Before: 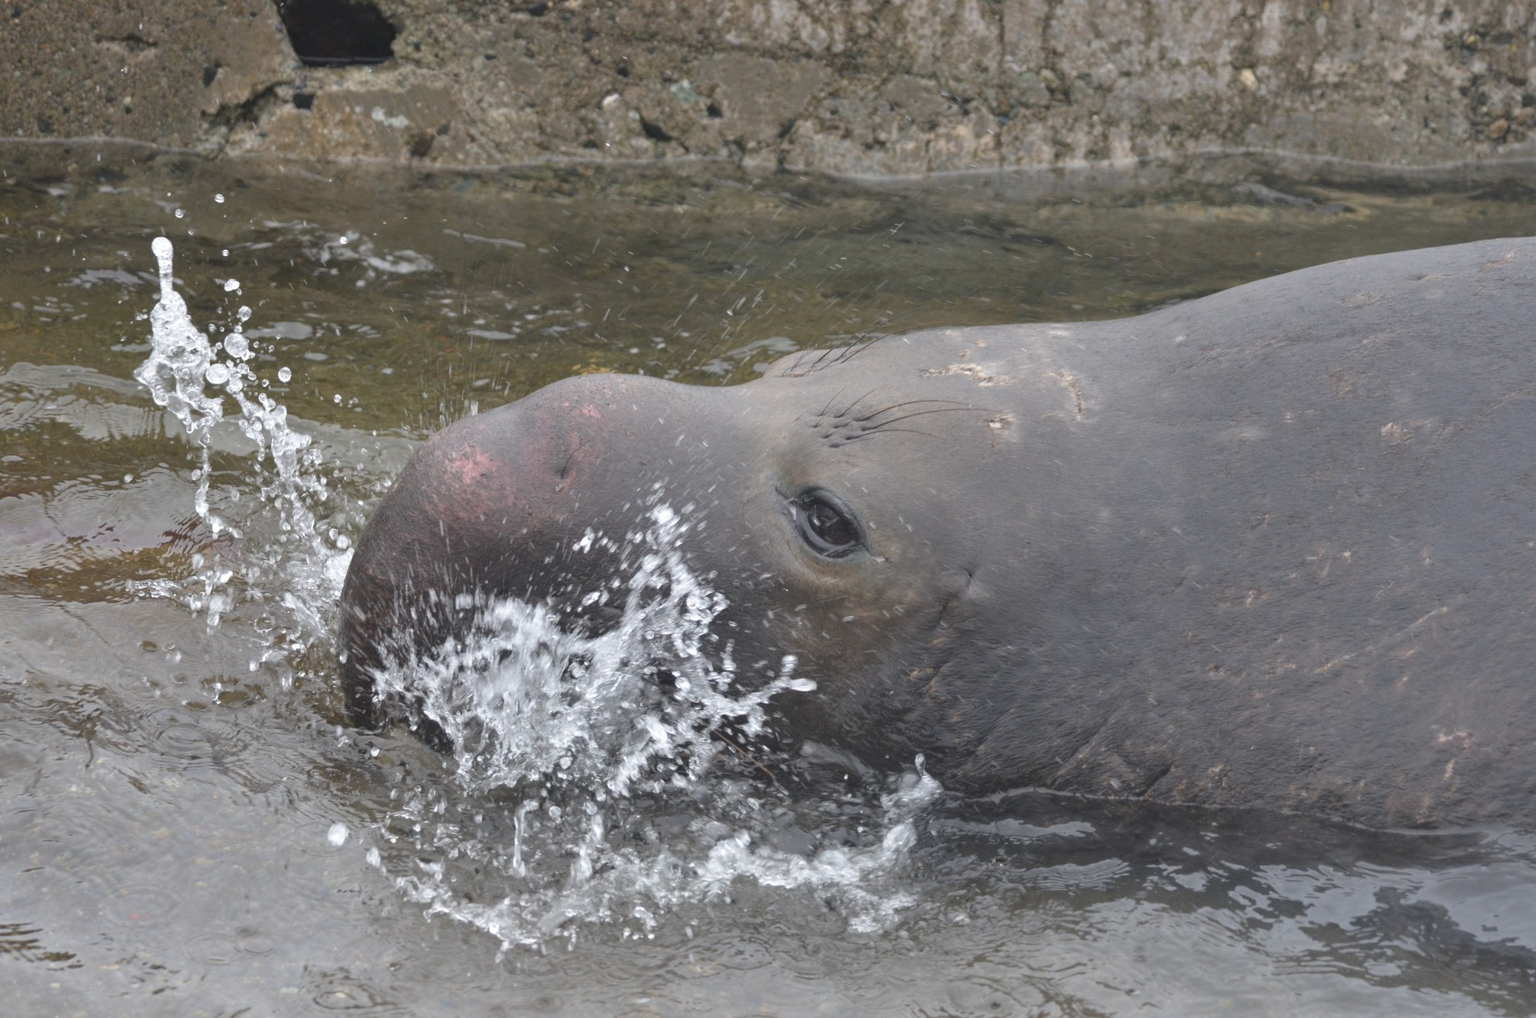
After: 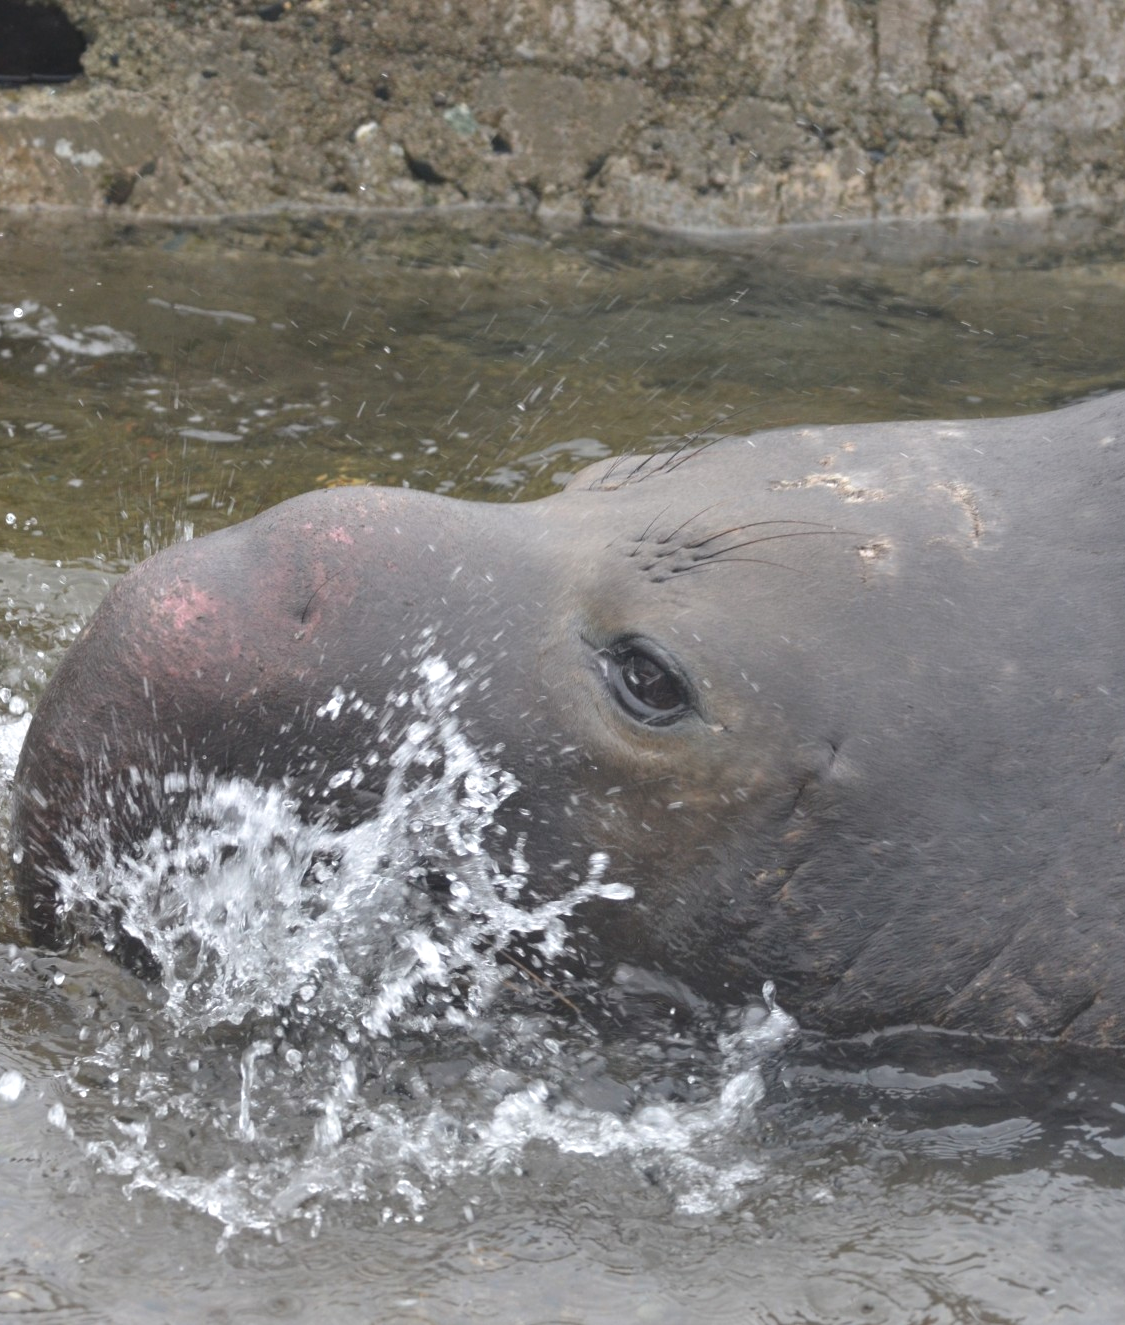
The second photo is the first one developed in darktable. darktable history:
crop: left 21.496%, right 22.254%
exposure: exposure 0.2 EV, compensate highlight preservation false
